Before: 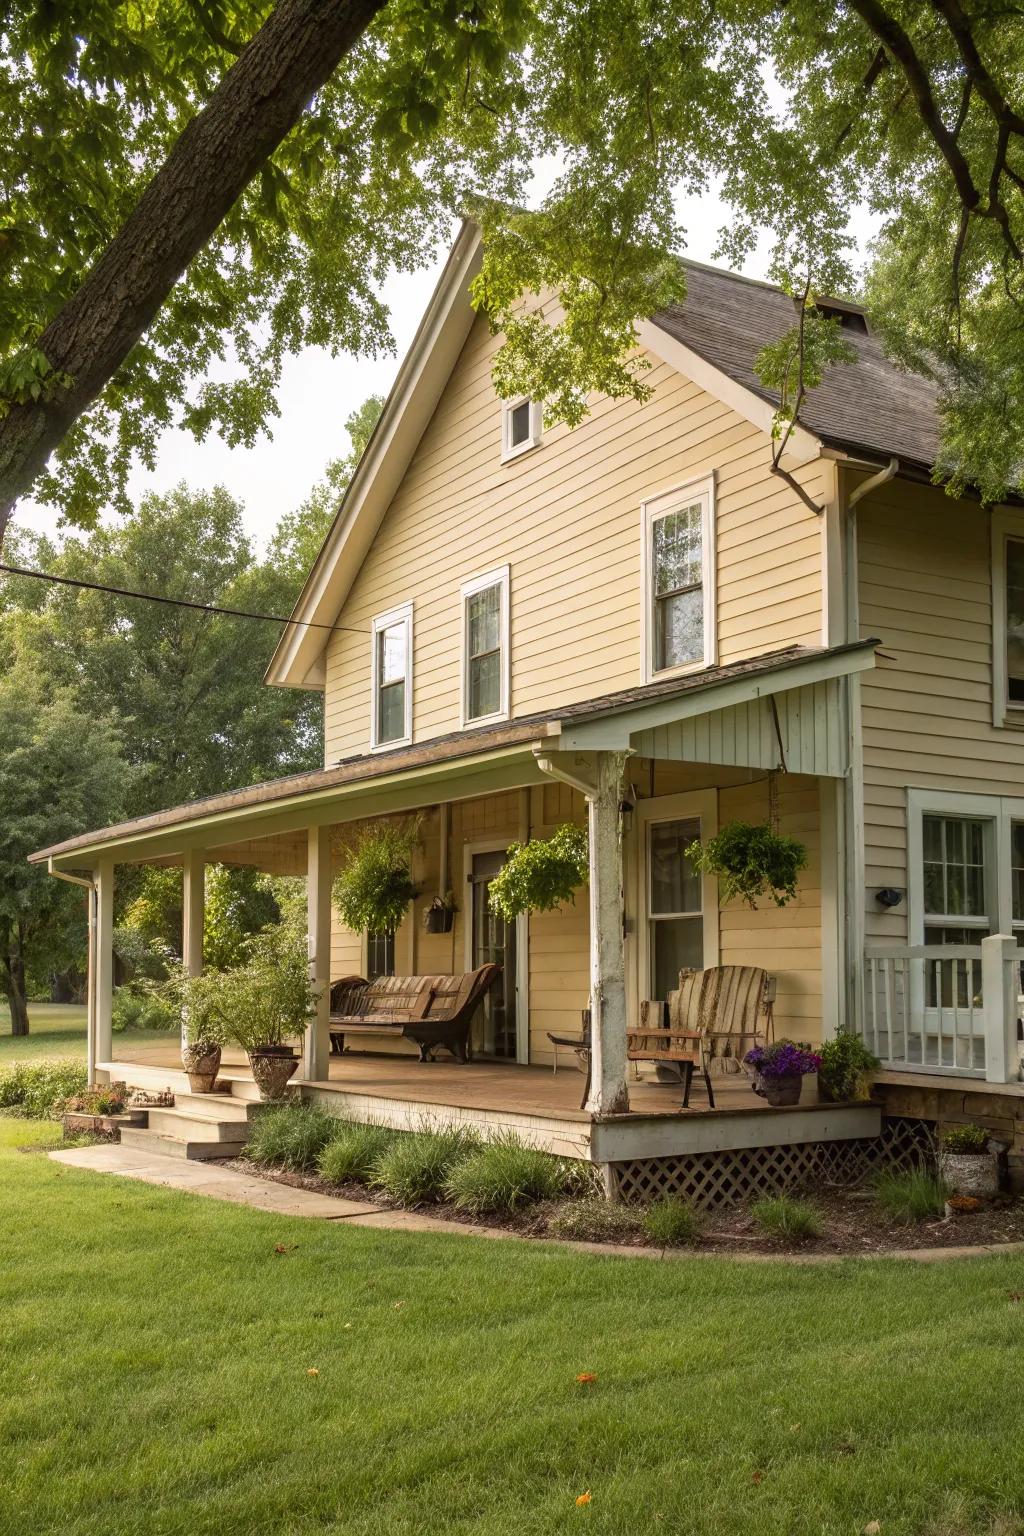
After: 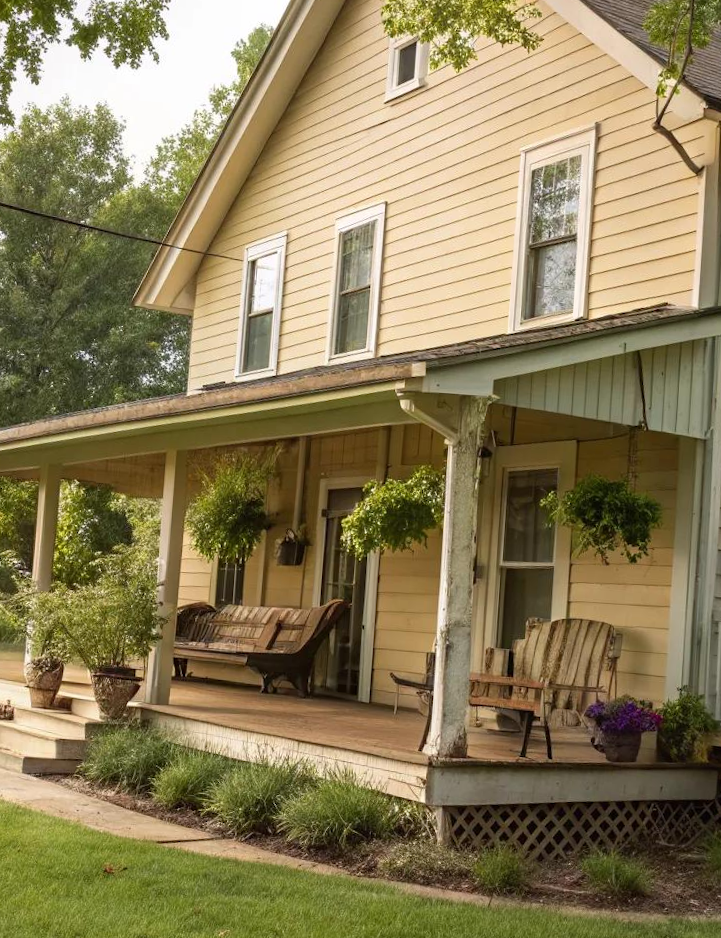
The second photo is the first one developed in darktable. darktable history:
crop and rotate: angle -4.06°, left 9.797%, top 20.833%, right 12.476%, bottom 11.773%
